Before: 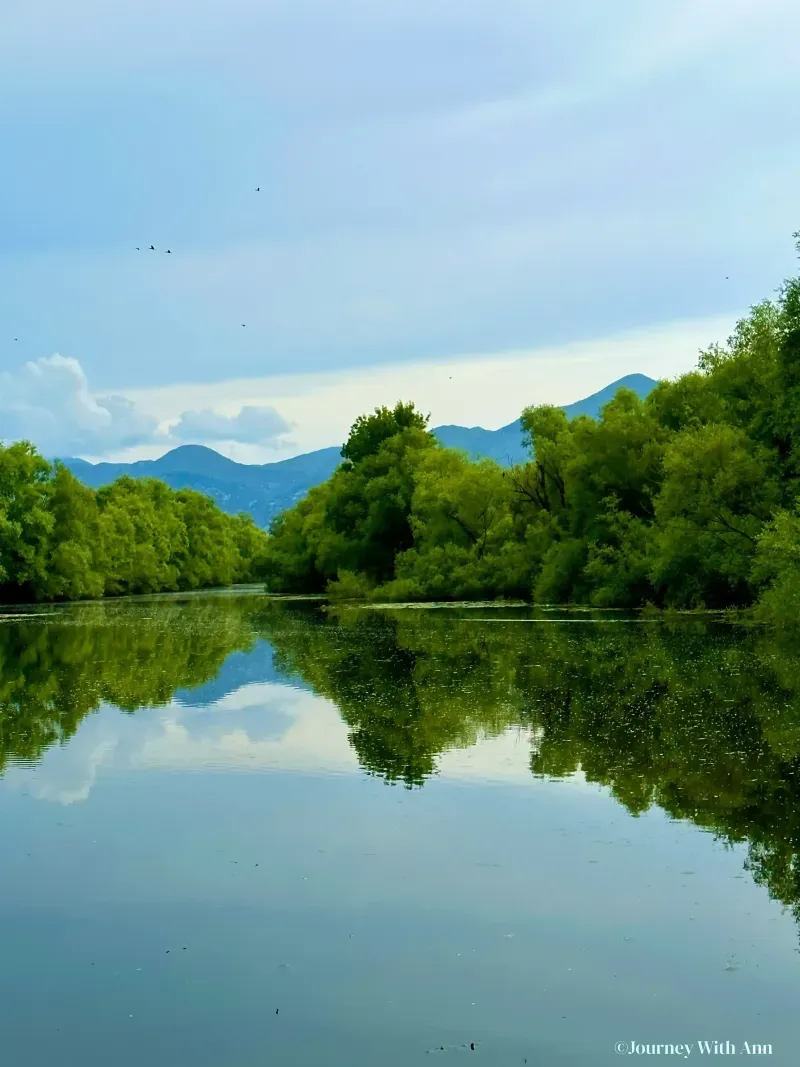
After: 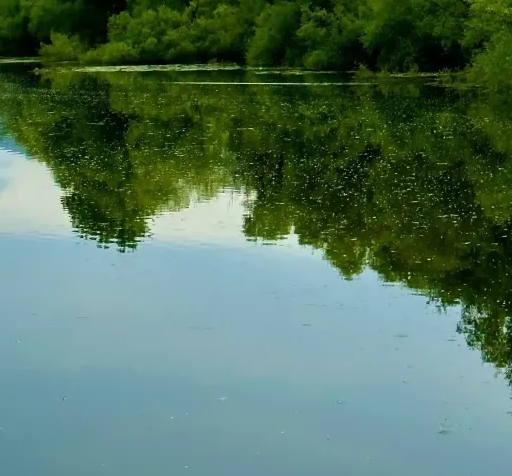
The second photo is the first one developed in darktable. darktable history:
crop and rotate: left 35.881%, top 50.409%, bottom 4.94%
